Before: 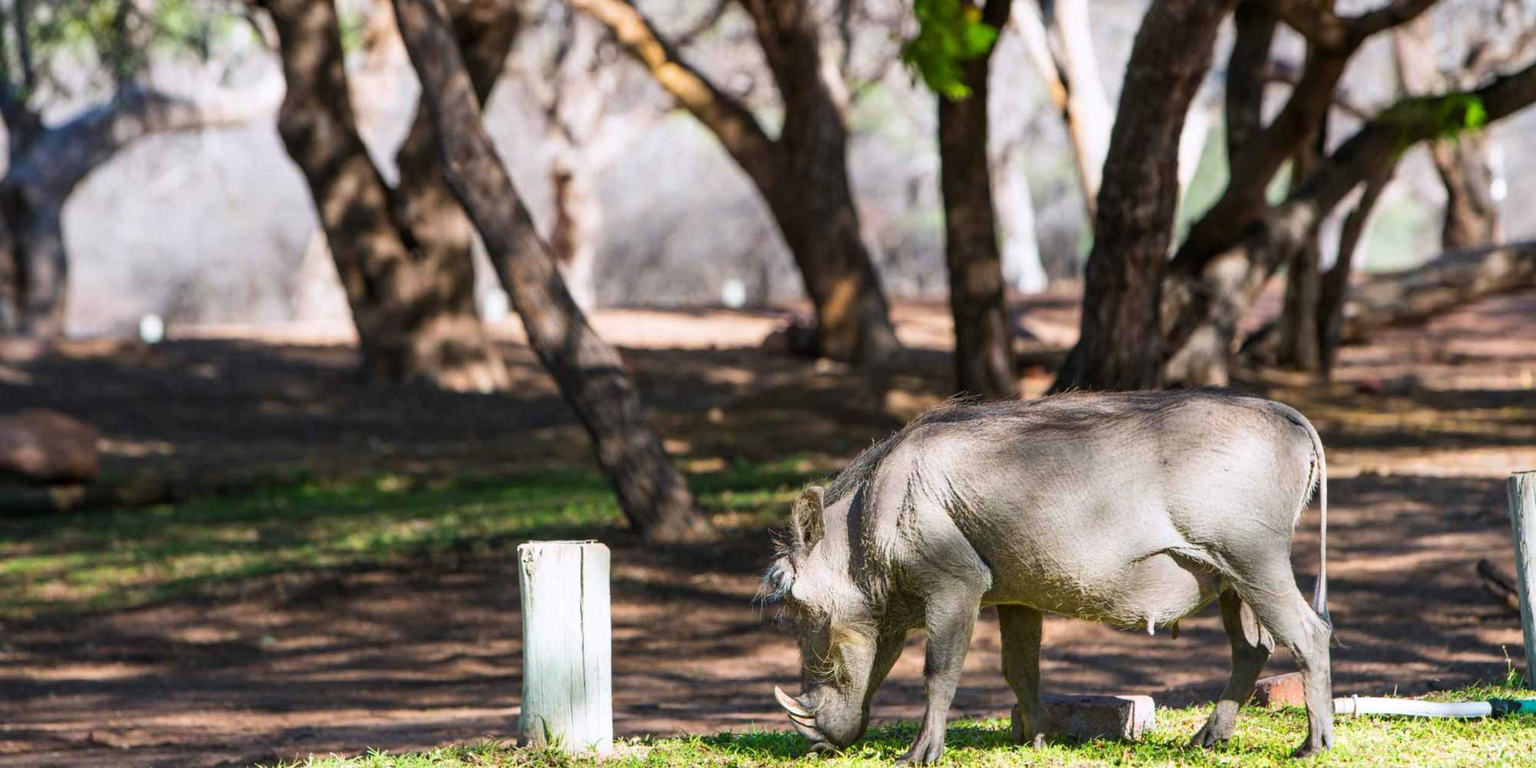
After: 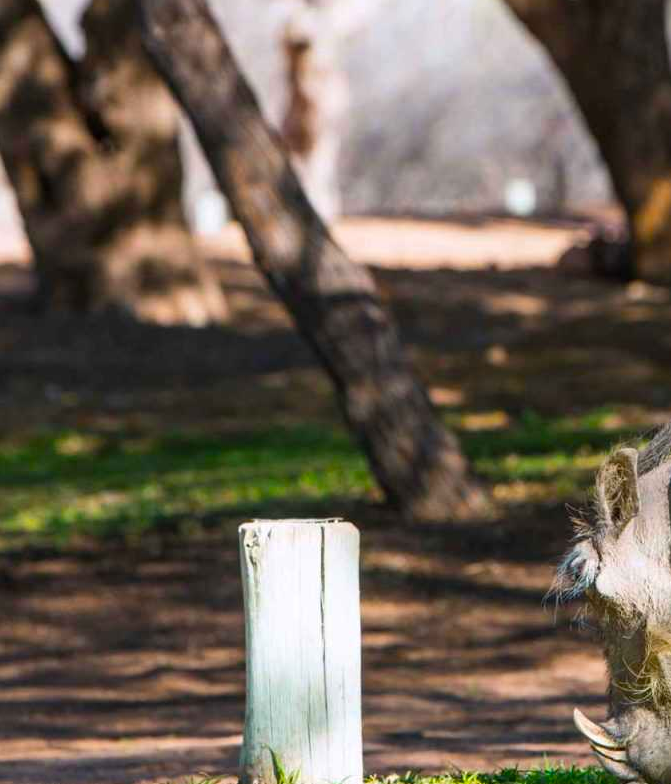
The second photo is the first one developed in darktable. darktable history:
crop and rotate: left 21.77%, top 18.528%, right 44.676%, bottom 2.997%
color balance: output saturation 120%
